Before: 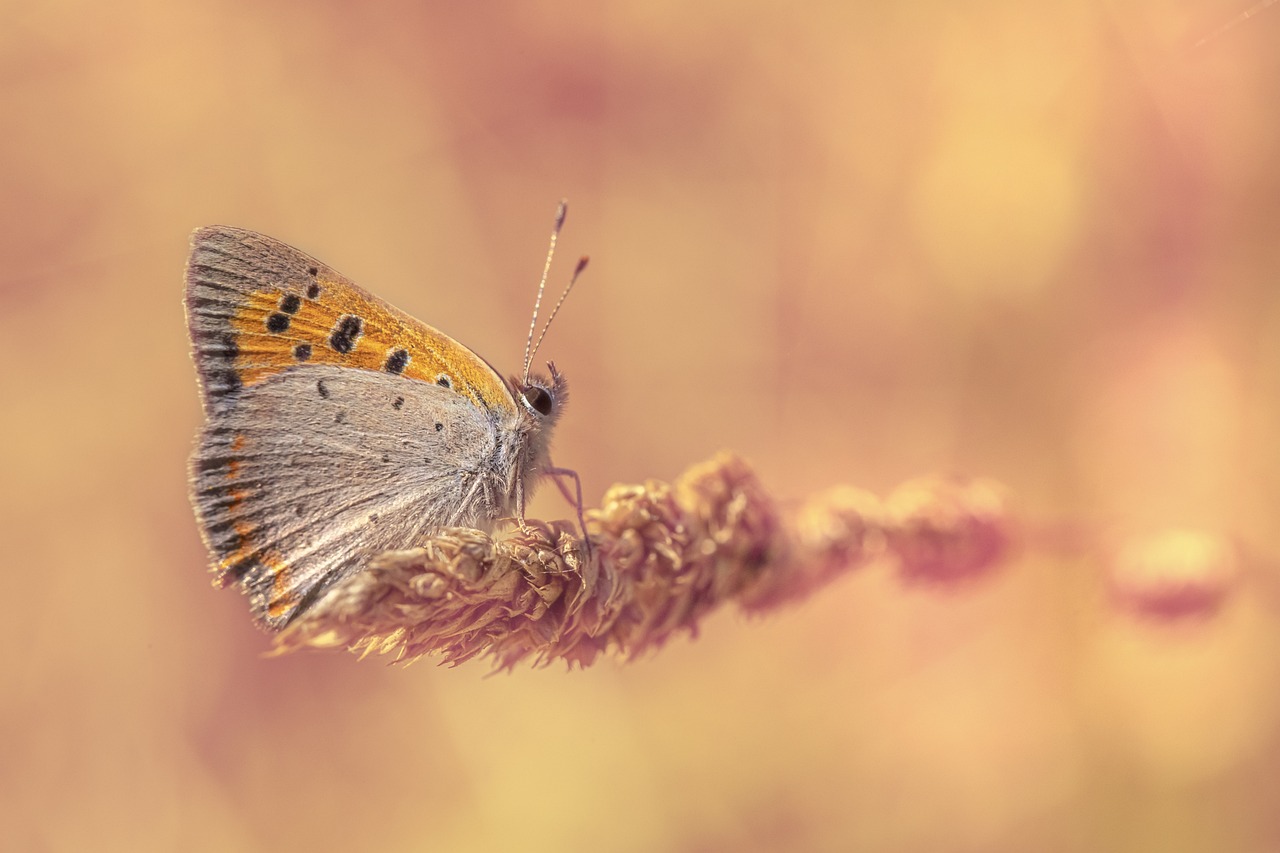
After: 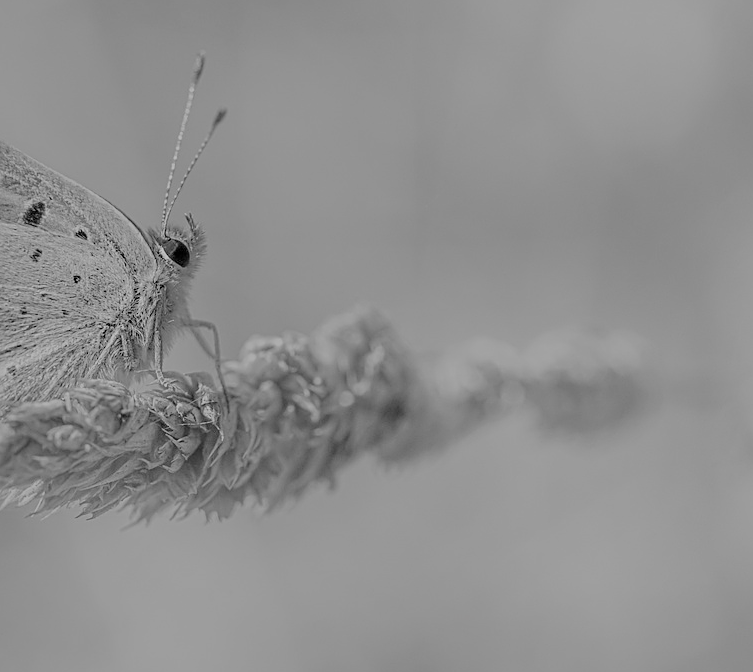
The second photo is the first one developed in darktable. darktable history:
color calibration: output gray [0.267, 0.423, 0.261, 0], illuminant as shot in camera, x 0.37, y 0.382, temperature 4317.6 K
crop and rotate: left 28.354%, top 17.428%, right 12.785%, bottom 3.722%
sharpen: on, module defaults
filmic rgb: black relative exposure -7.06 EV, white relative exposure 6.03 EV, target black luminance 0%, hardness 2.72, latitude 60.72%, contrast 0.693, highlights saturation mix 10.97%, shadows ↔ highlights balance -0.103%, iterations of high-quality reconstruction 0
